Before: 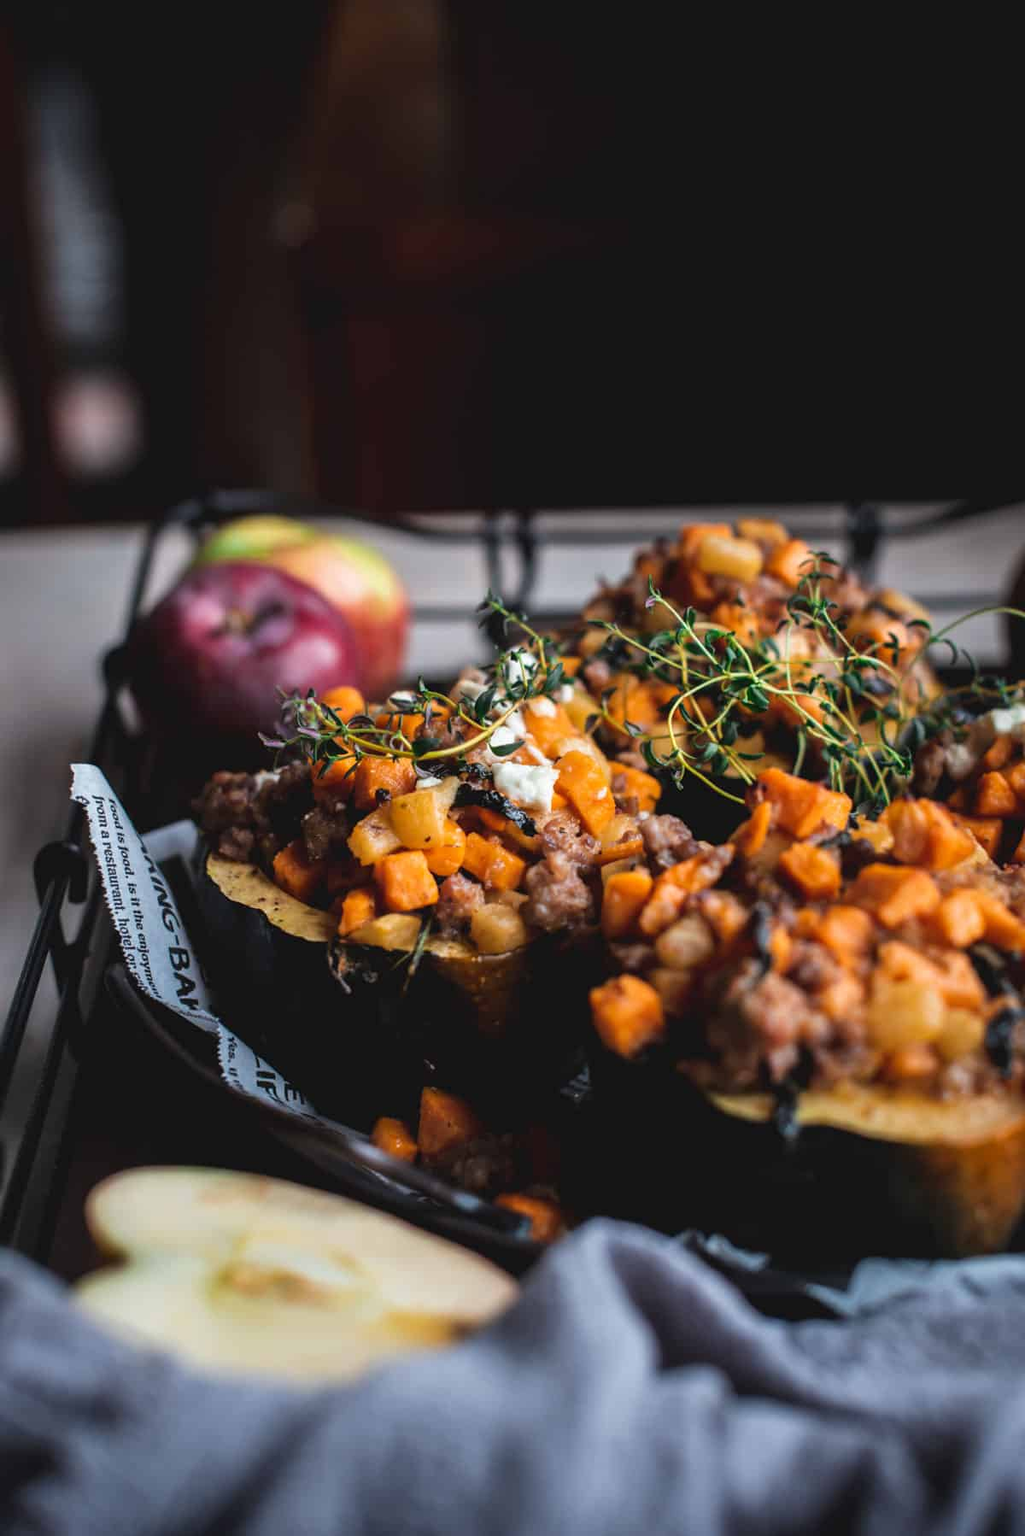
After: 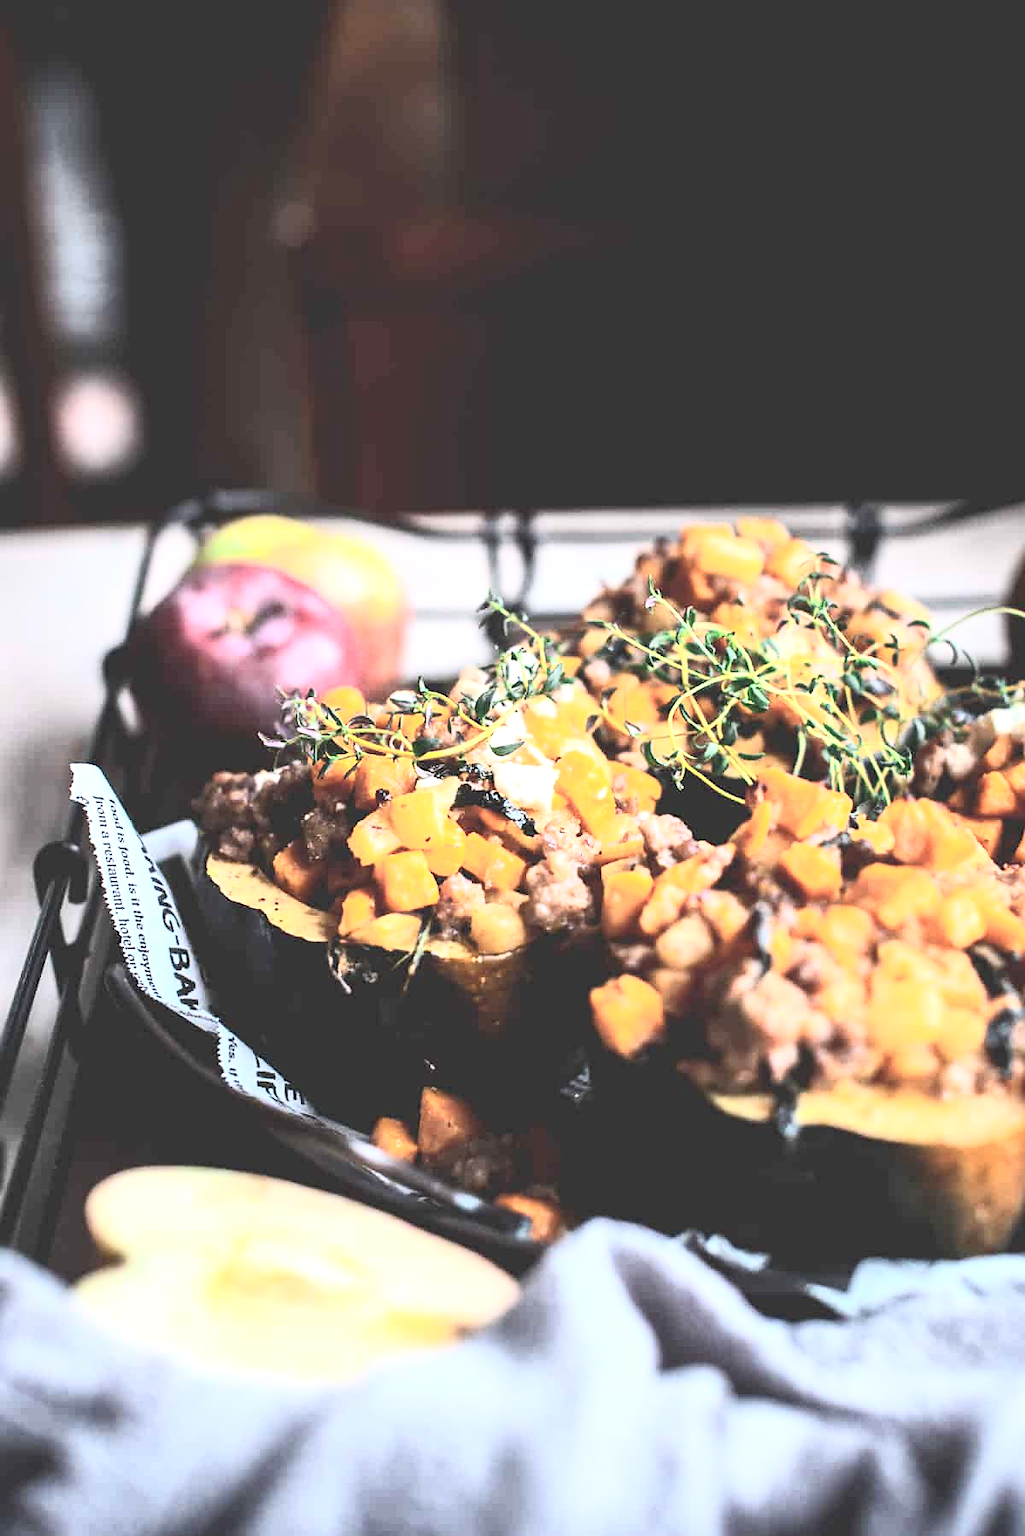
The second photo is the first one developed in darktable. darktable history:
contrast brightness saturation: contrast 0.43, brightness 0.56, saturation -0.19
sharpen: radius 1
exposure: black level correction 0, exposure 1.173 EV, compensate exposure bias true, compensate highlight preservation false
